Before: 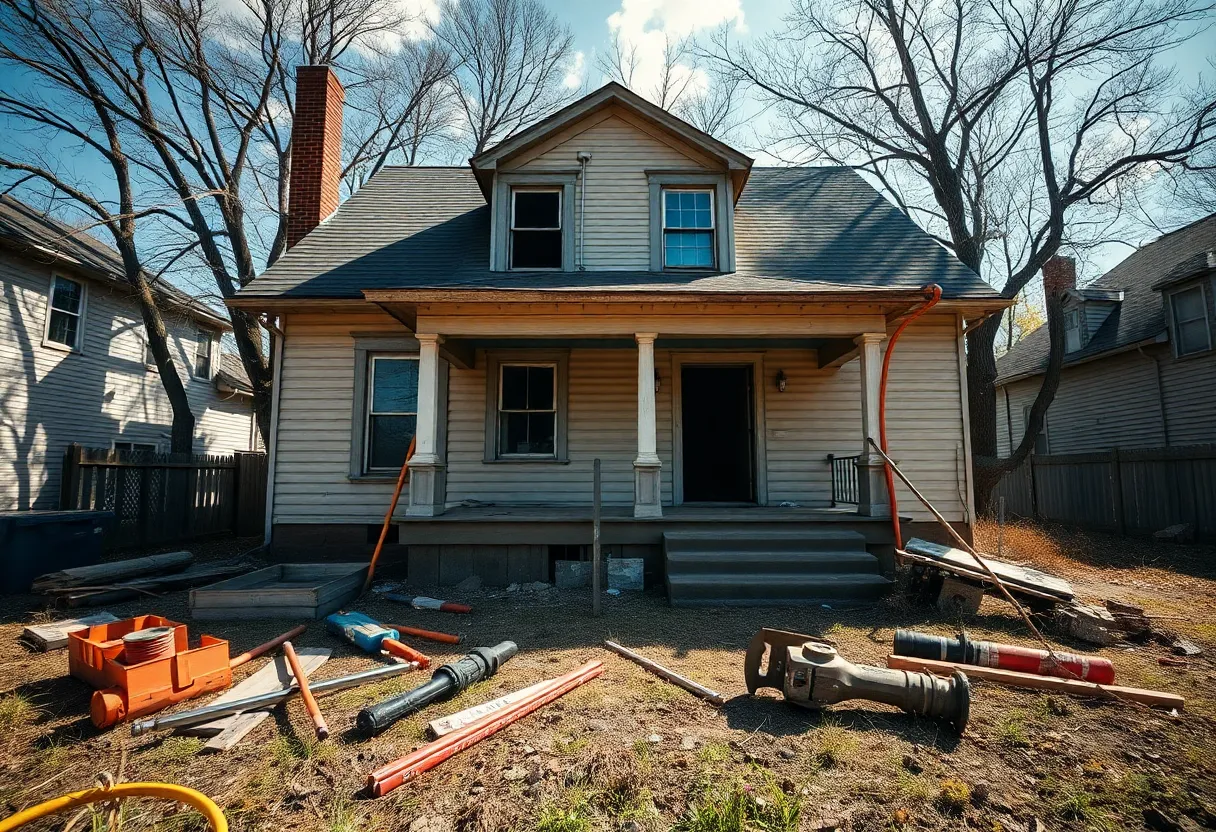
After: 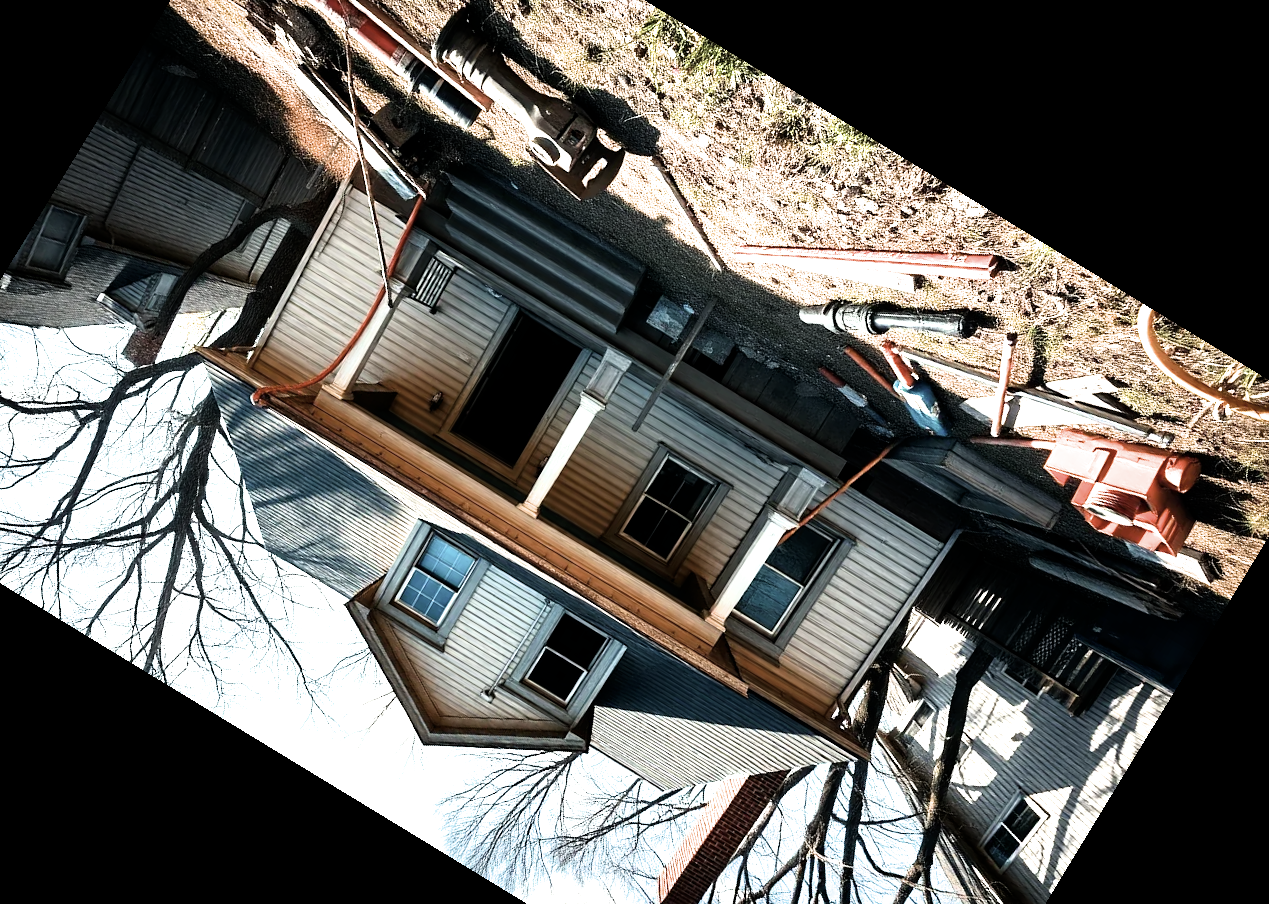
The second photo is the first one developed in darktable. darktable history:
crop and rotate: angle 148.68°, left 9.111%, top 15.603%, right 4.588%, bottom 17.041%
filmic rgb: white relative exposure 2.2 EV, hardness 6.97
exposure: black level correction 0.001, exposure 1 EV, compensate highlight preservation false
contrast brightness saturation: contrast 0.1, saturation -0.3
